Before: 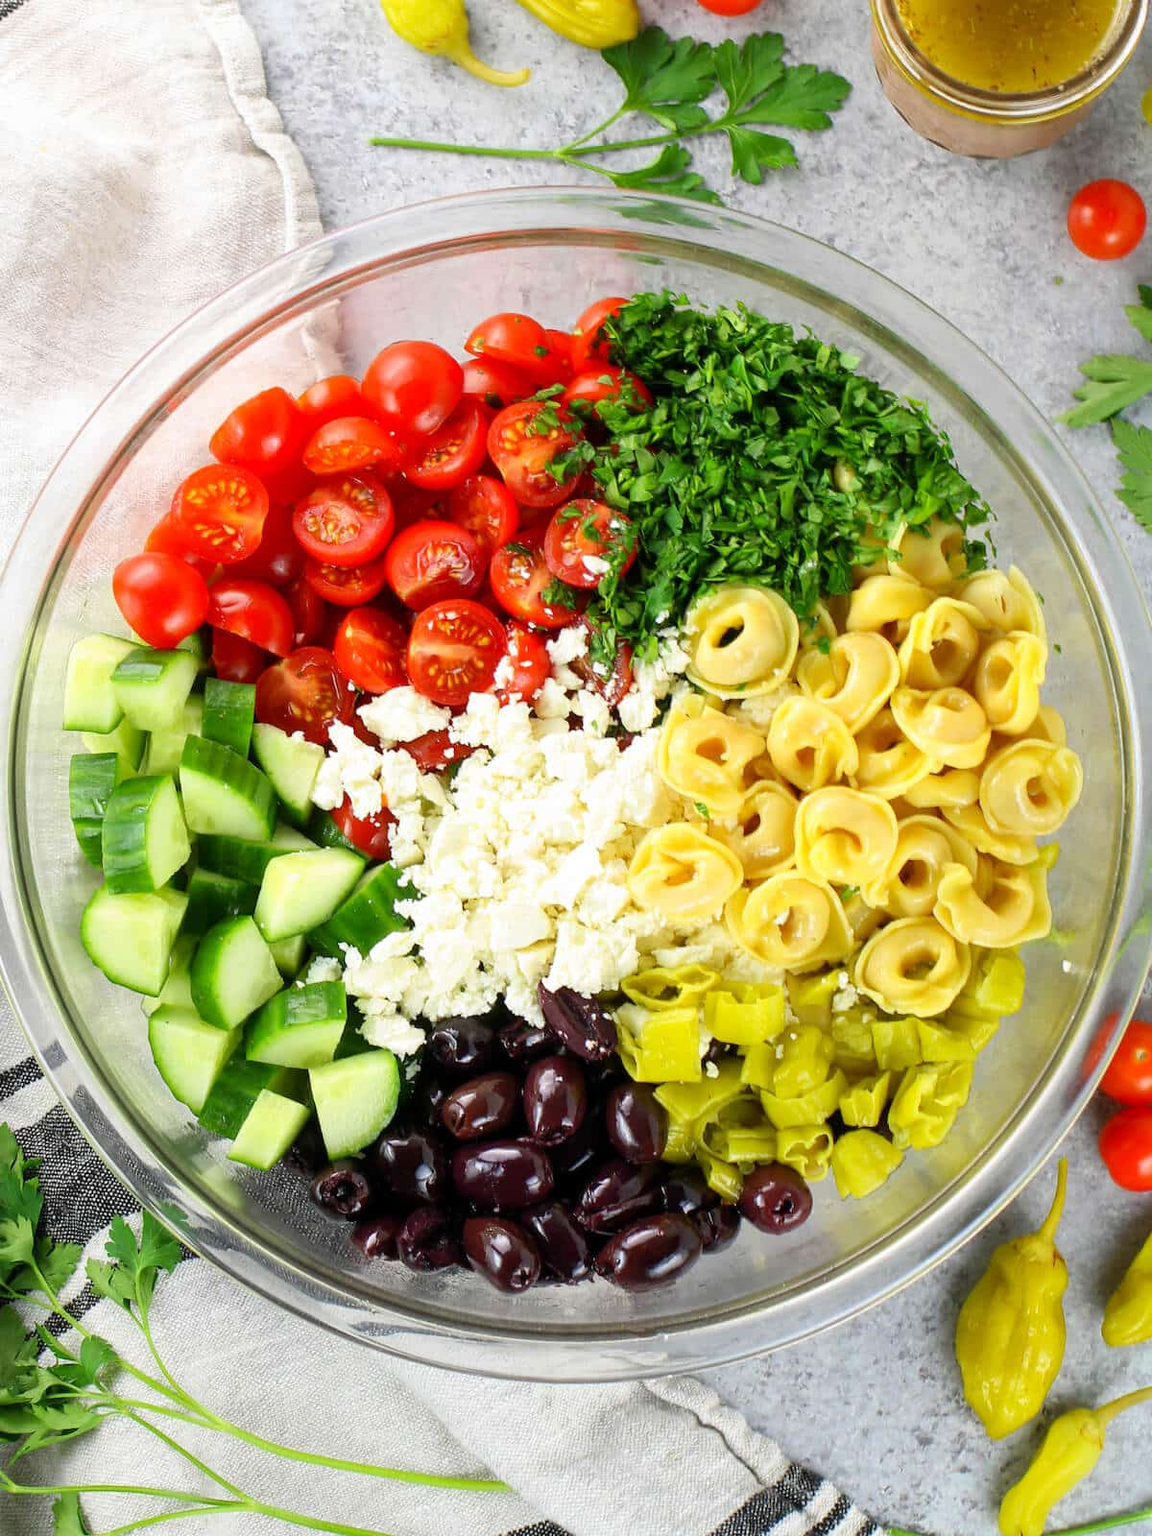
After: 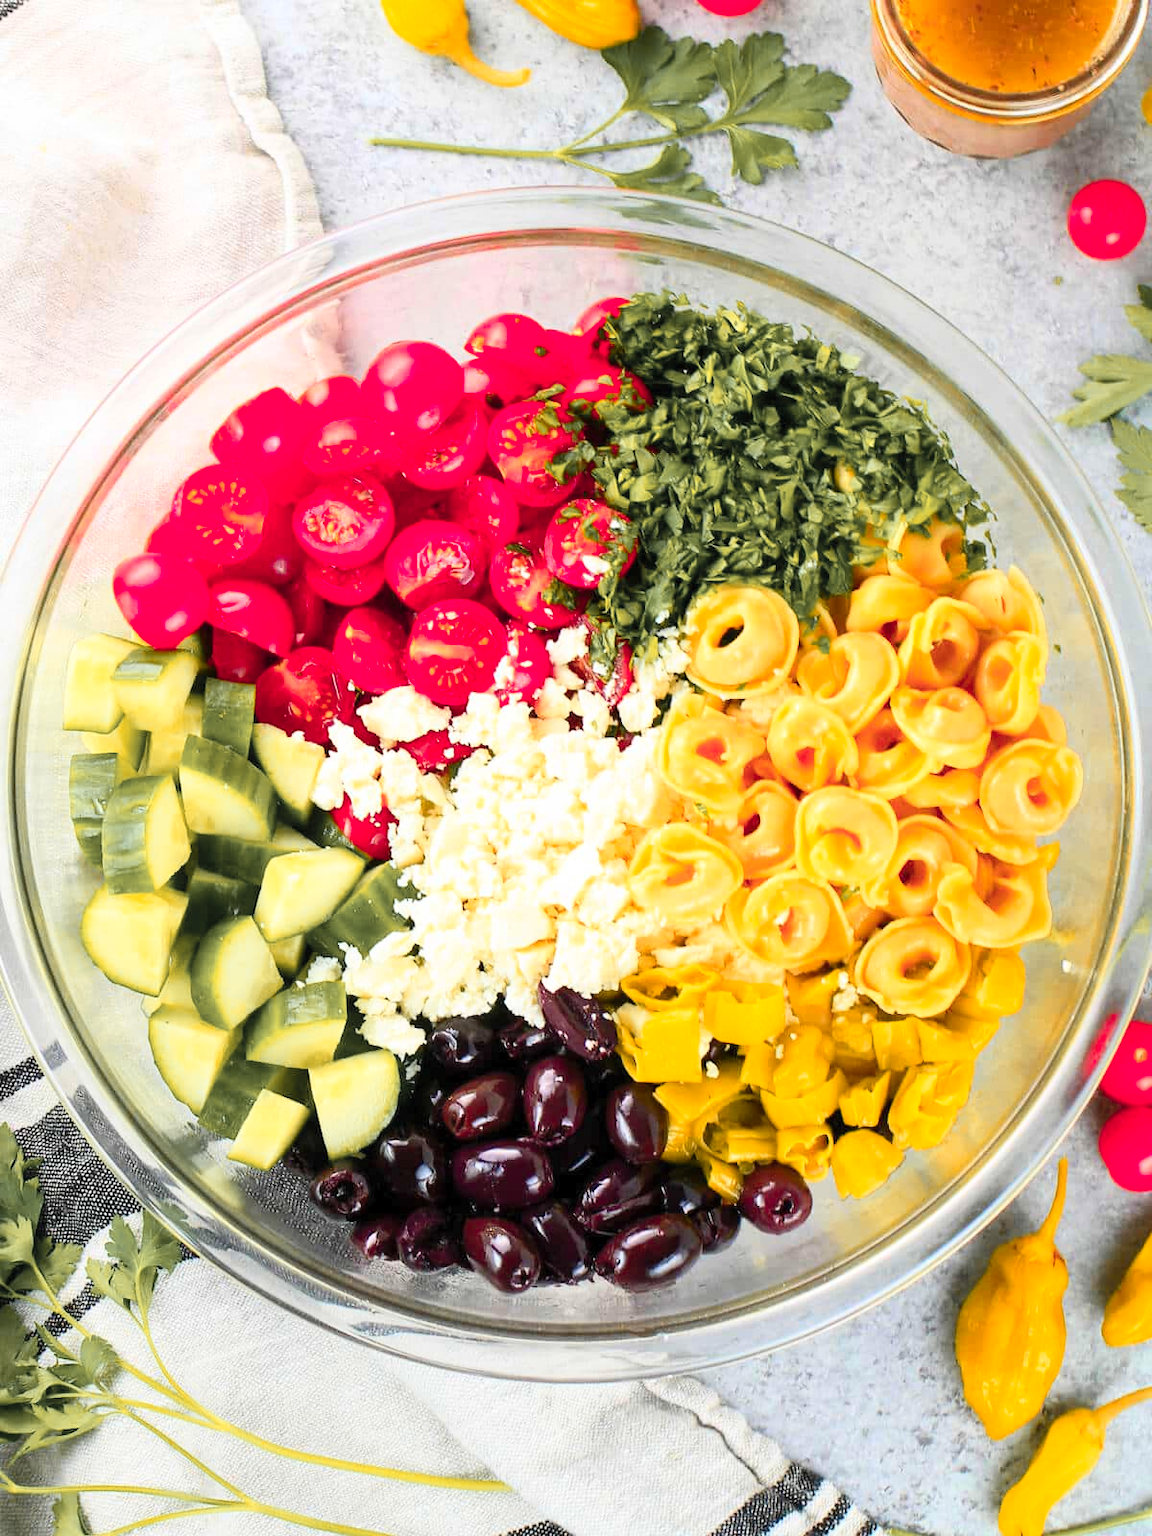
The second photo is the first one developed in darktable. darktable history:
contrast brightness saturation: contrast 0.2, brightness 0.16, saturation 0.22
color zones: curves: ch1 [(0.263, 0.53) (0.376, 0.287) (0.487, 0.512) (0.748, 0.547) (1, 0.513)]; ch2 [(0.262, 0.45) (0.751, 0.477)], mix 31.98%
